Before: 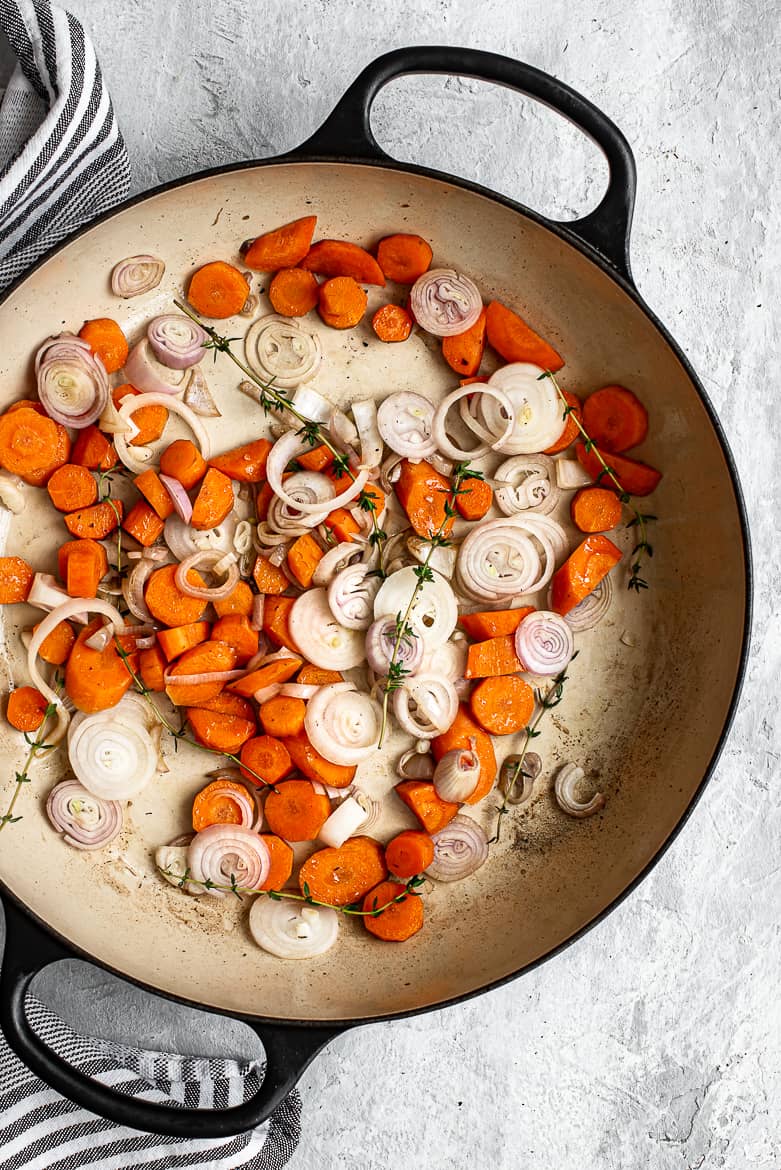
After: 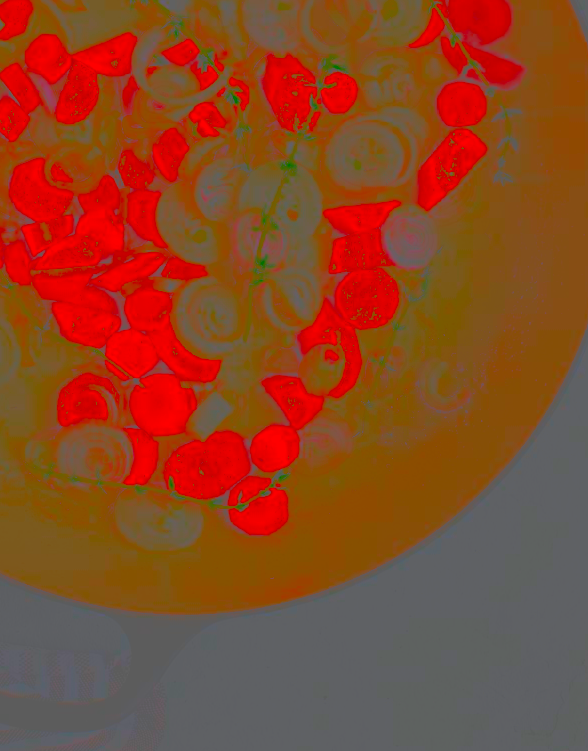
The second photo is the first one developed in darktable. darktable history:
crop and rotate: left 17.412%, top 34.774%, right 7.222%, bottom 0.993%
local contrast: highlights 48%, shadows 4%, detail 100%
tone equalizer: -8 EV -0.755 EV, -7 EV -0.713 EV, -6 EV -0.62 EV, -5 EV -0.378 EV, -3 EV 0.404 EV, -2 EV 0.6 EV, -1 EV 0.697 EV, +0 EV 0.741 EV, edges refinement/feathering 500, mask exposure compensation -1.57 EV, preserve details no
contrast brightness saturation: contrast -0.982, brightness -0.163, saturation 0.751
